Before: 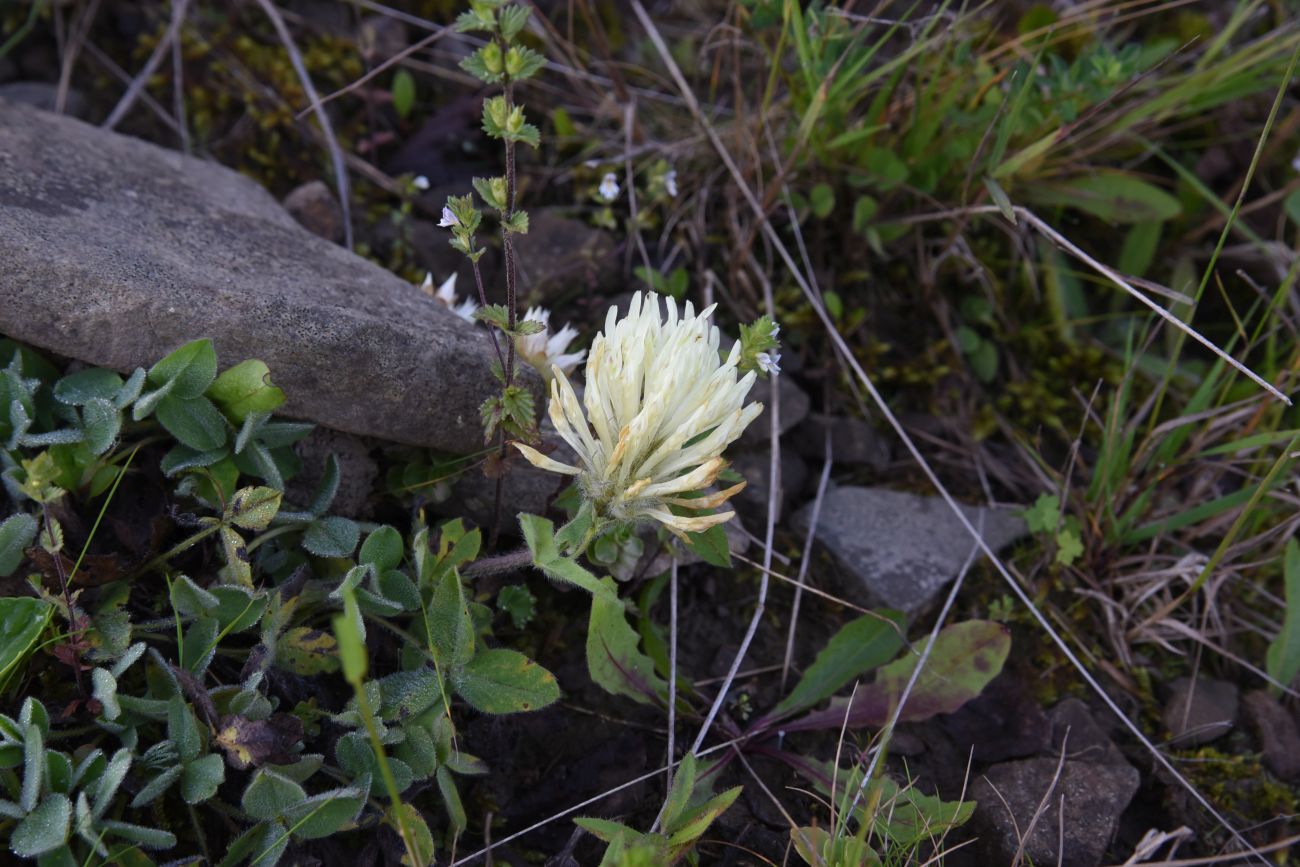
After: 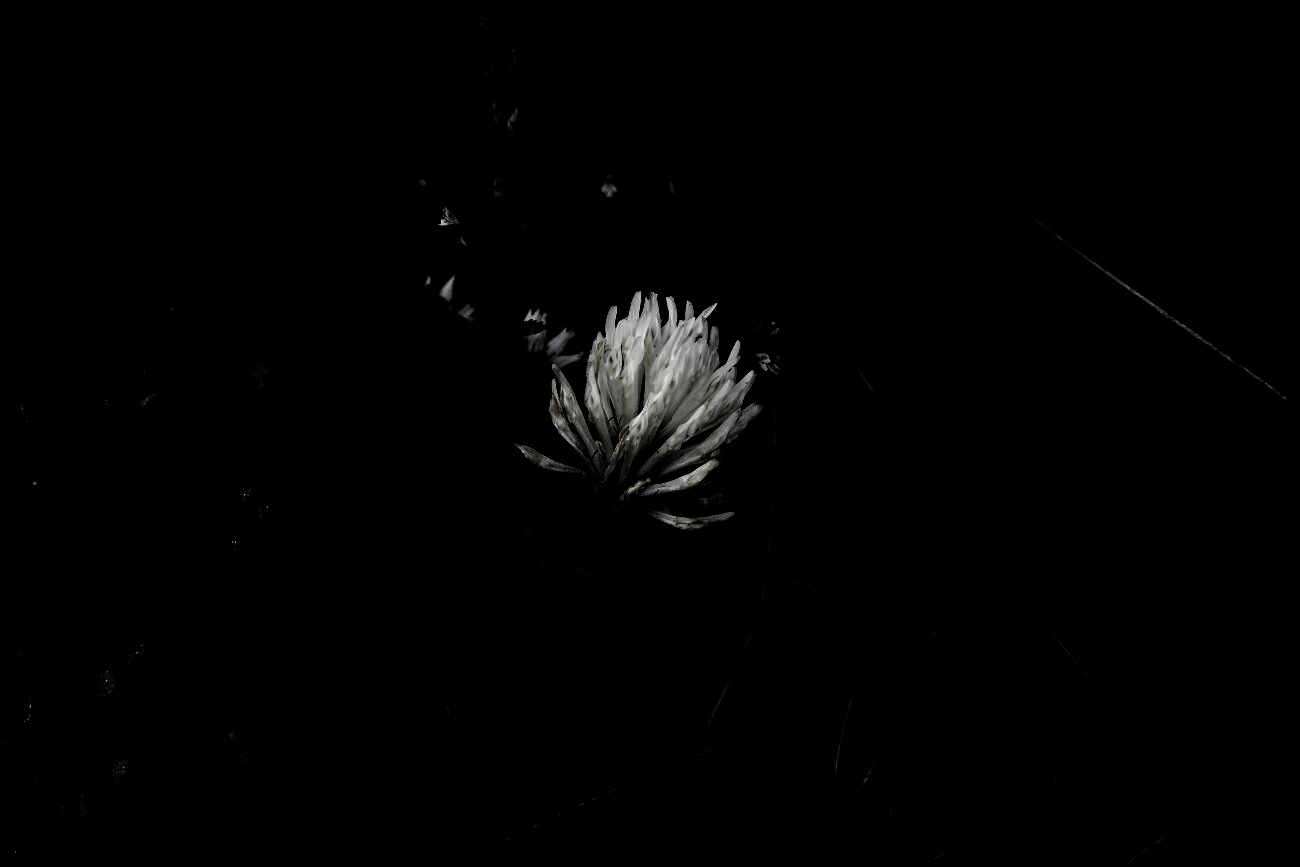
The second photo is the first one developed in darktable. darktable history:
base curve: curves: ch0 [(0, 0) (0.028, 0.03) (0.121, 0.232) (0.46, 0.748) (0.859, 0.968) (1, 1)], preserve colors none
levels: levels [0.721, 0.937, 0.997]
